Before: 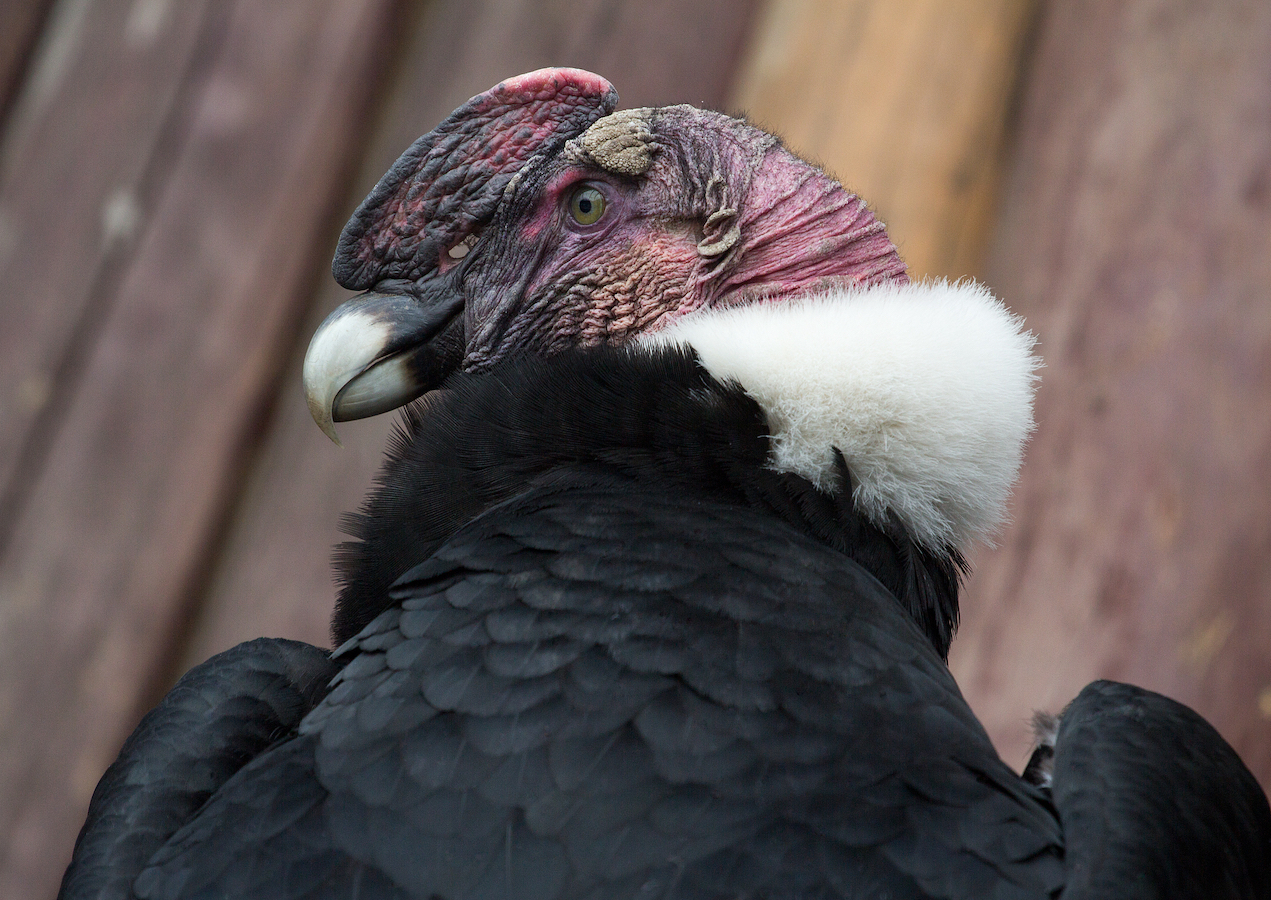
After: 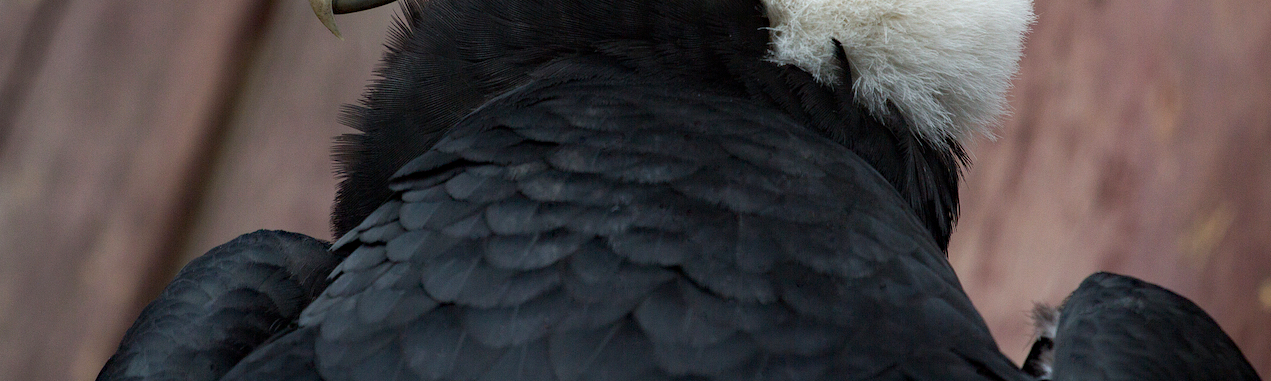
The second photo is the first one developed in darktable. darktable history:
haze removal: compatibility mode true, adaptive false
crop: top 45.407%, bottom 12.242%
